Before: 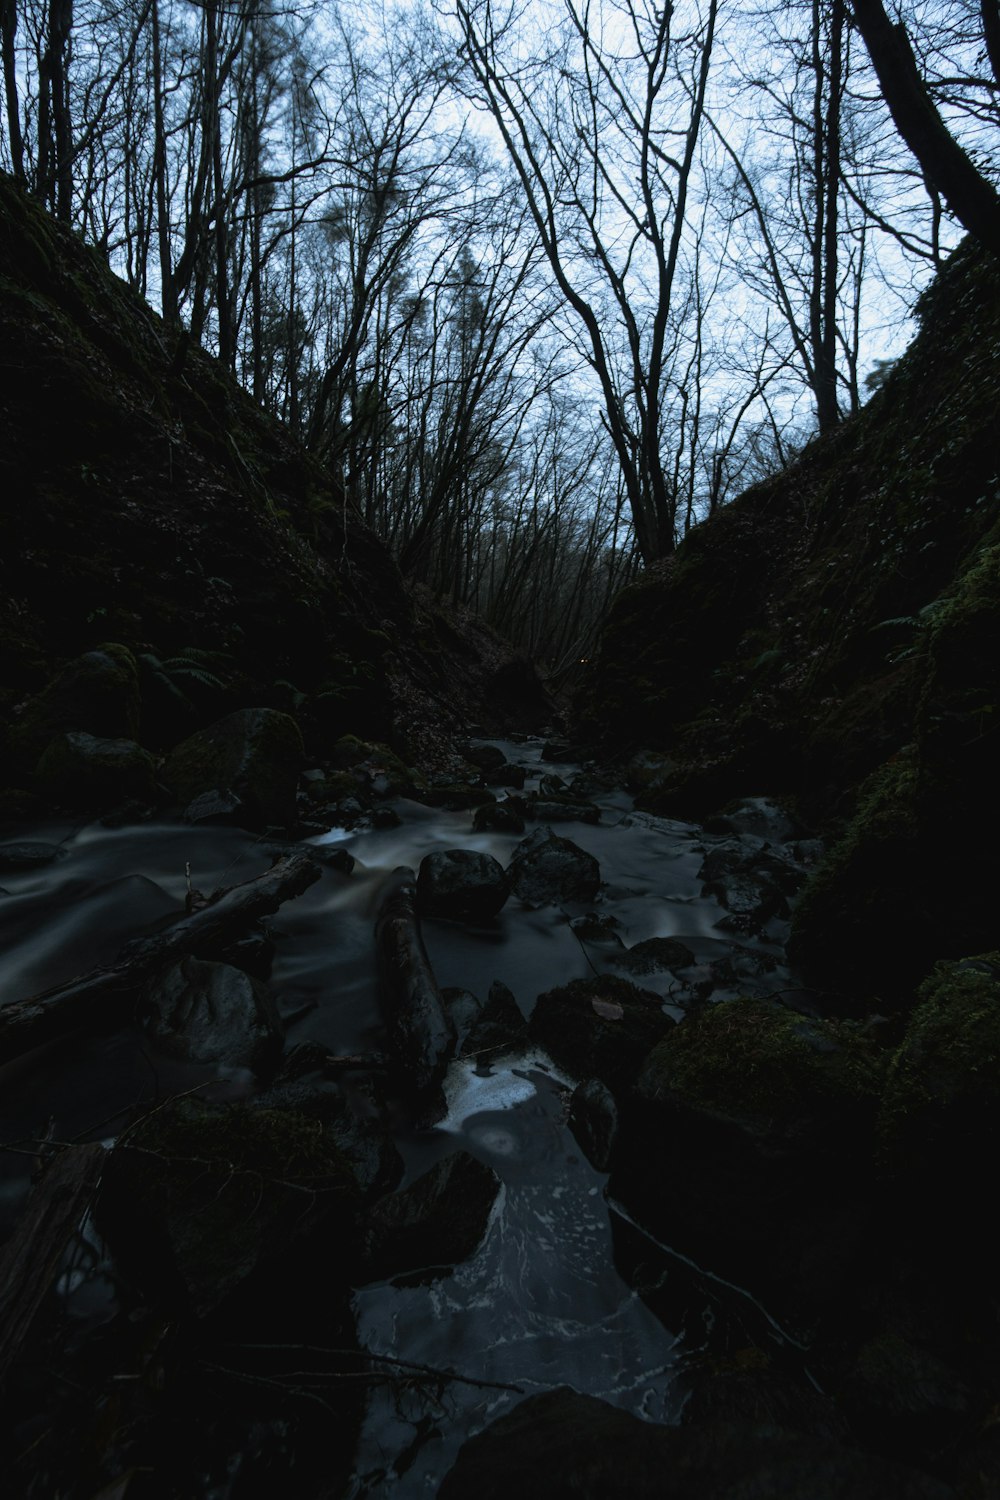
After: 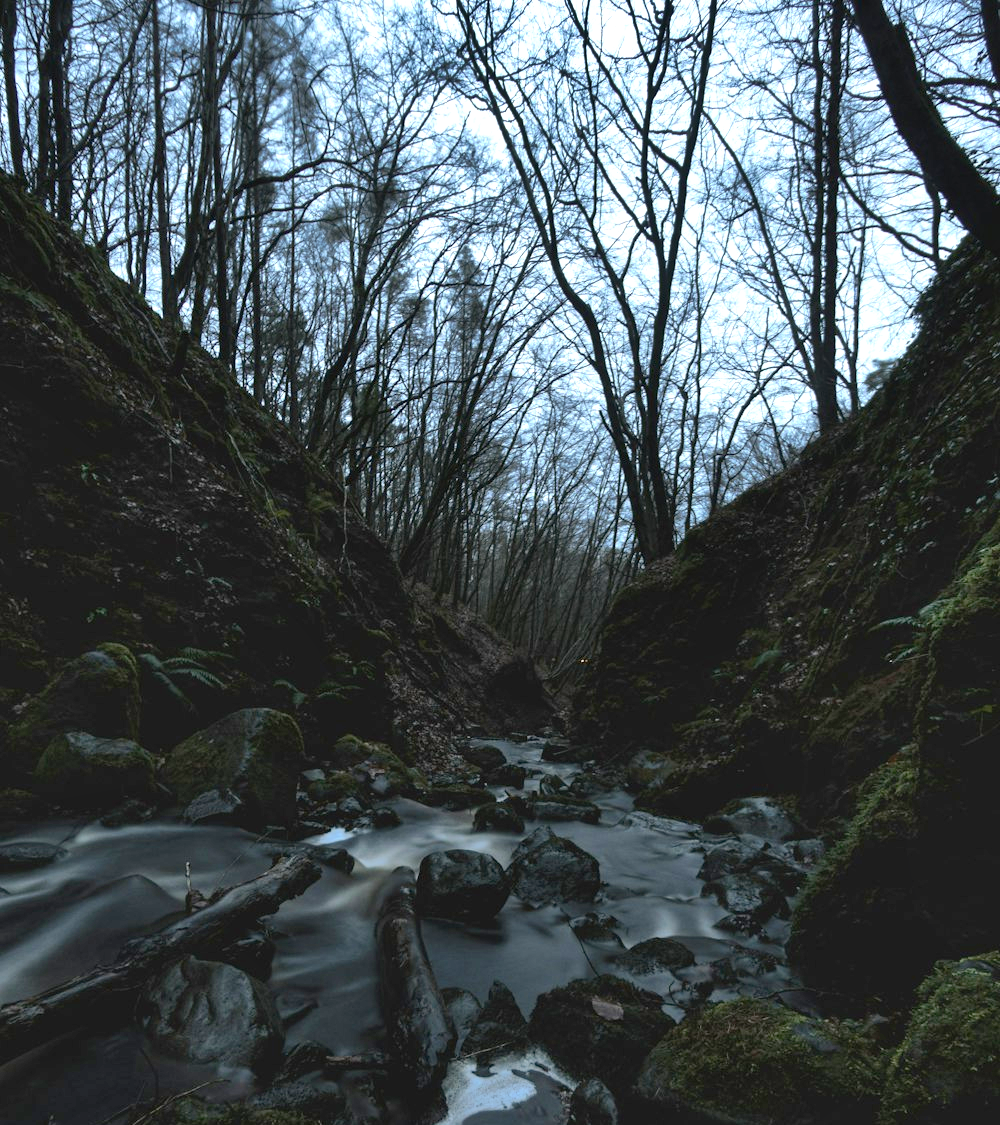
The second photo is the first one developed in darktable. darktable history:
exposure: black level correction 0, exposure 0.499 EV, compensate highlight preservation false
crop: bottom 24.985%
shadows and highlights: soften with gaussian
tone curve: curves: ch0 [(0, 0) (0.003, 0.005) (0.011, 0.016) (0.025, 0.036) (0.044, 0.071) (0.069, 0.112) (0.1, 0.149) (0.136, 0.187) (0.177, 0.228) (0.224, 0.272) (0.277, 0.32) (0.335, 0.374) (0.399, 0.429) (0.468, 0.479) (0.543, 0.538) (0.623, 0.609) (0.709, 0.697) (0.801, 0.789) (0.898, 0.876) (1, 1)], preserve colors none
